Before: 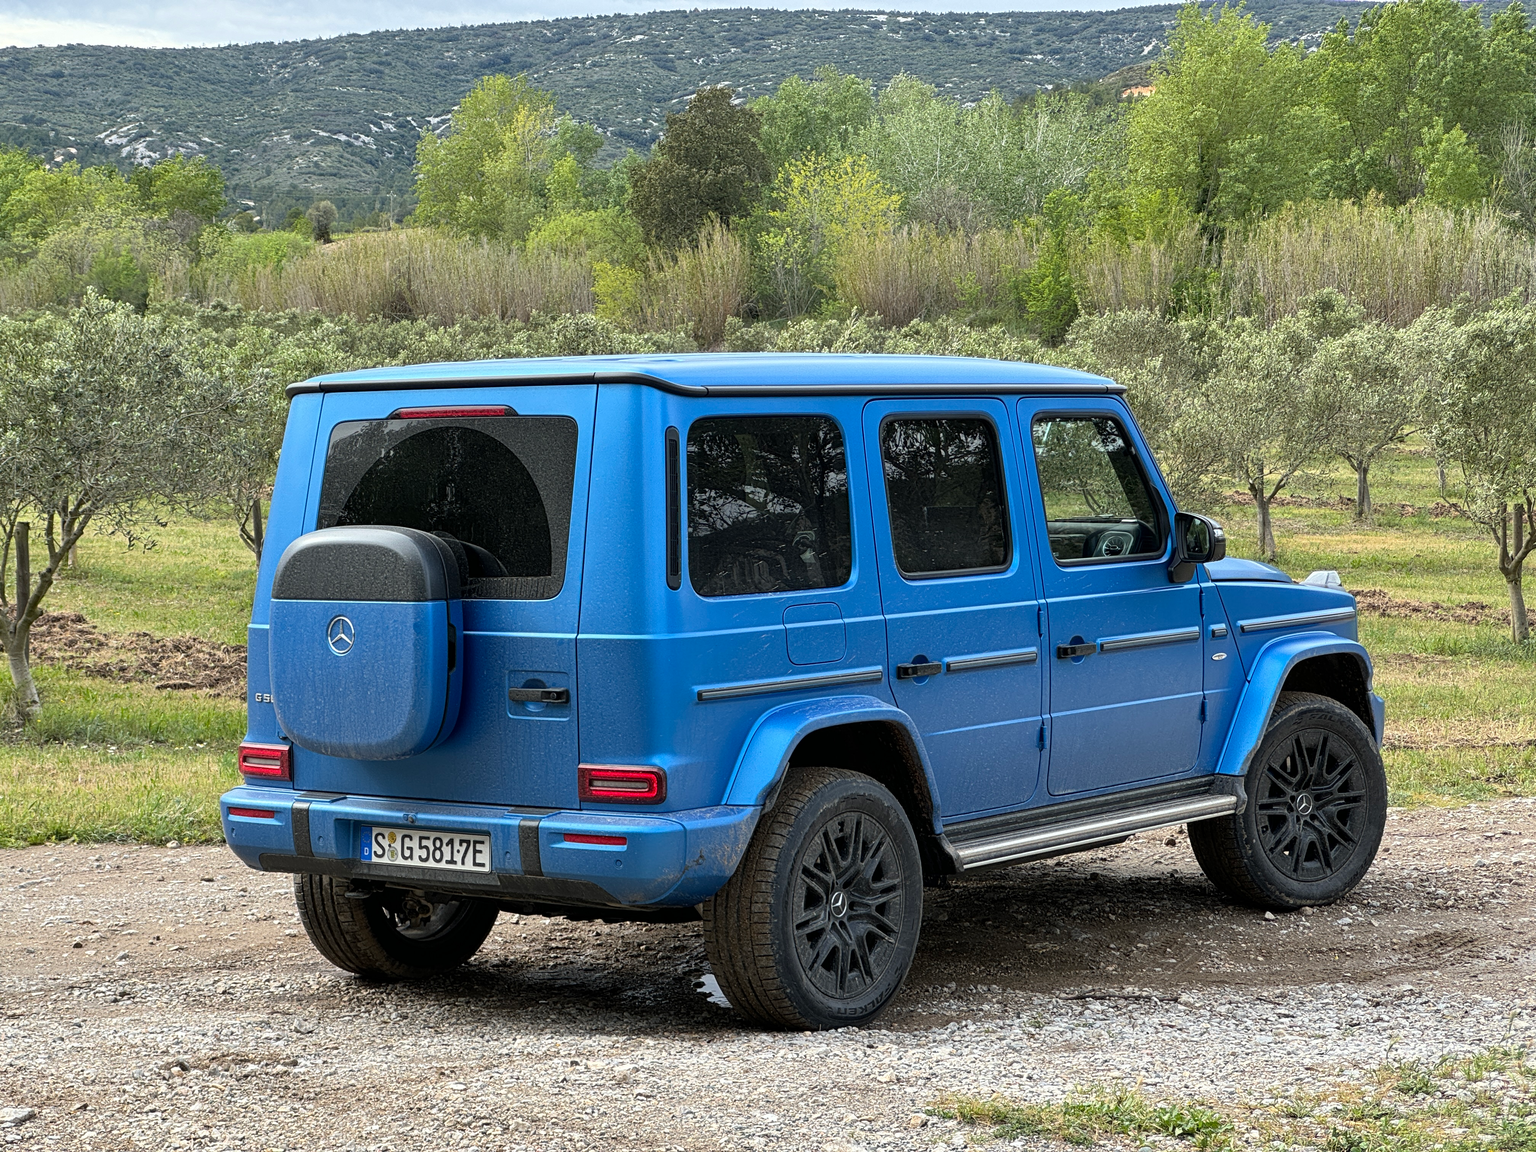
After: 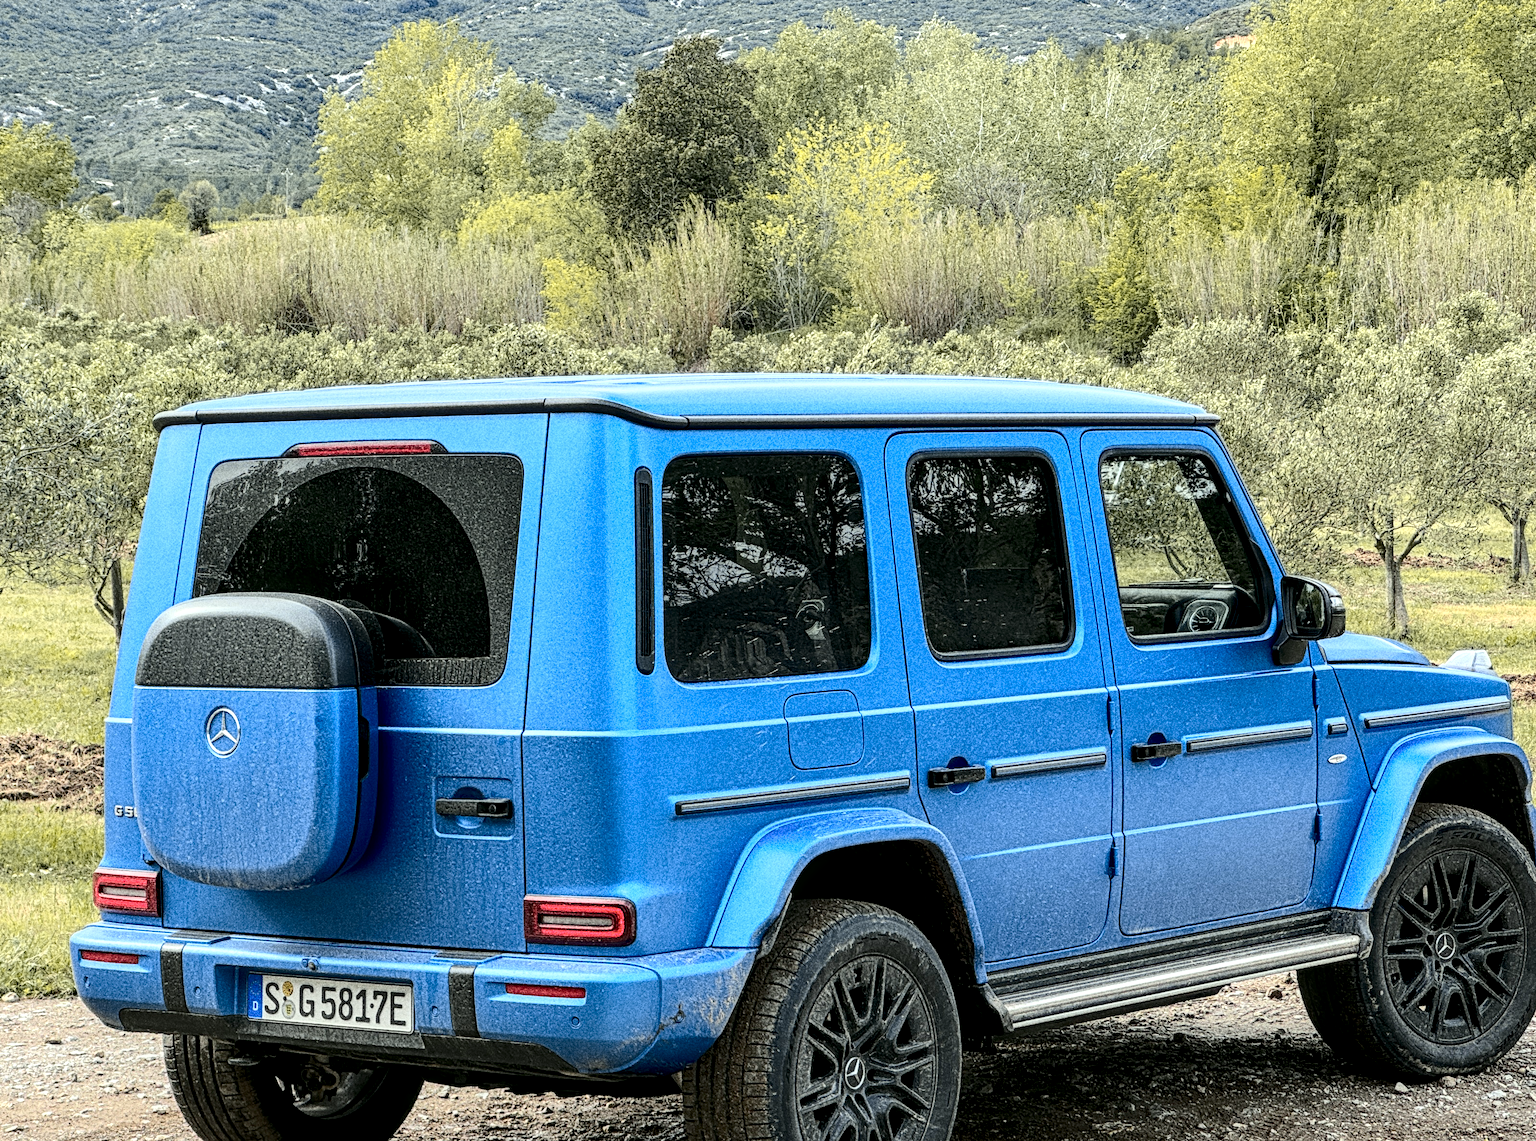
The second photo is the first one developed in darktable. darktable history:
local contrast: detail 142%
crop and rotate: left 10.77%, top 5.1%, right 10.41%, bottom 16.76%
grain: coarseness 10.62 ISO, strength 55.56%
tone curve: curves: ch0 [(0, 0) (0.21, 0.21) (0.43, 0.586) (0.65, 0.793) (1, 1)]; ch1 [(0, 0) (0.382, 0.447) (0.492, 0.484) (0.544, 0.547) (0.583, 0.578) (0.599, 0.595) (0.67, 0.673) (1, 1)]; ch2 [(0, 0) (0.411, 0.382) (0.492, 0.5) (0.531, 0.534) (0.56, 0.573) (0.599, 0.602) (0.696, 0.693) (1, 1)], color space Lab, independent channels, preserve colors none
